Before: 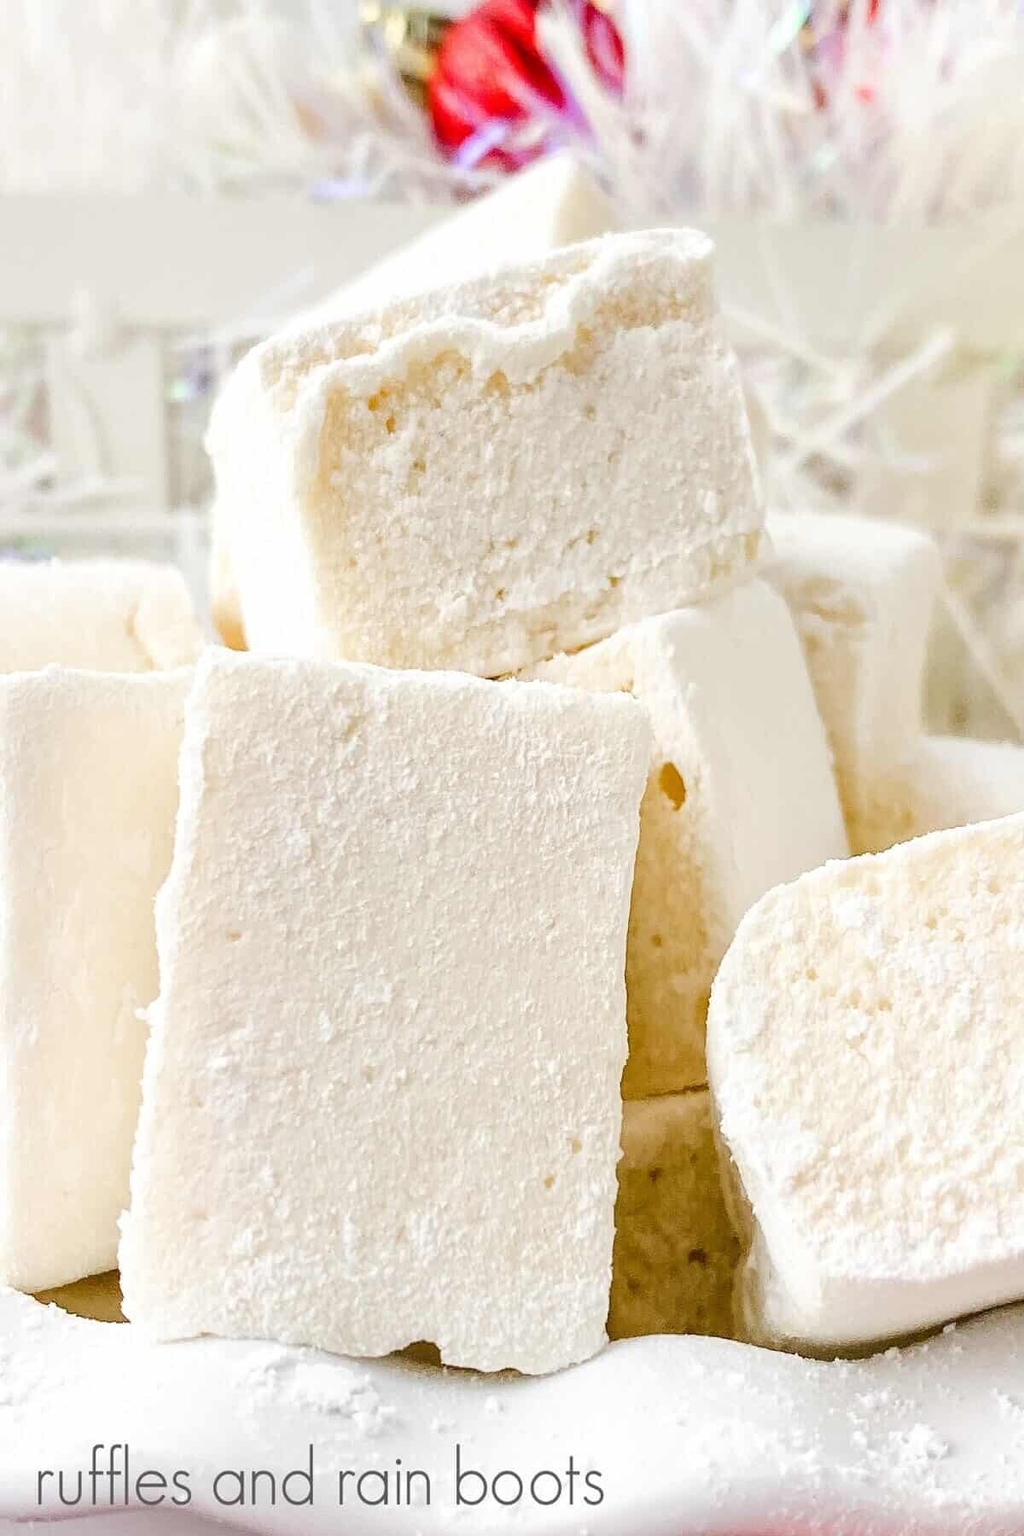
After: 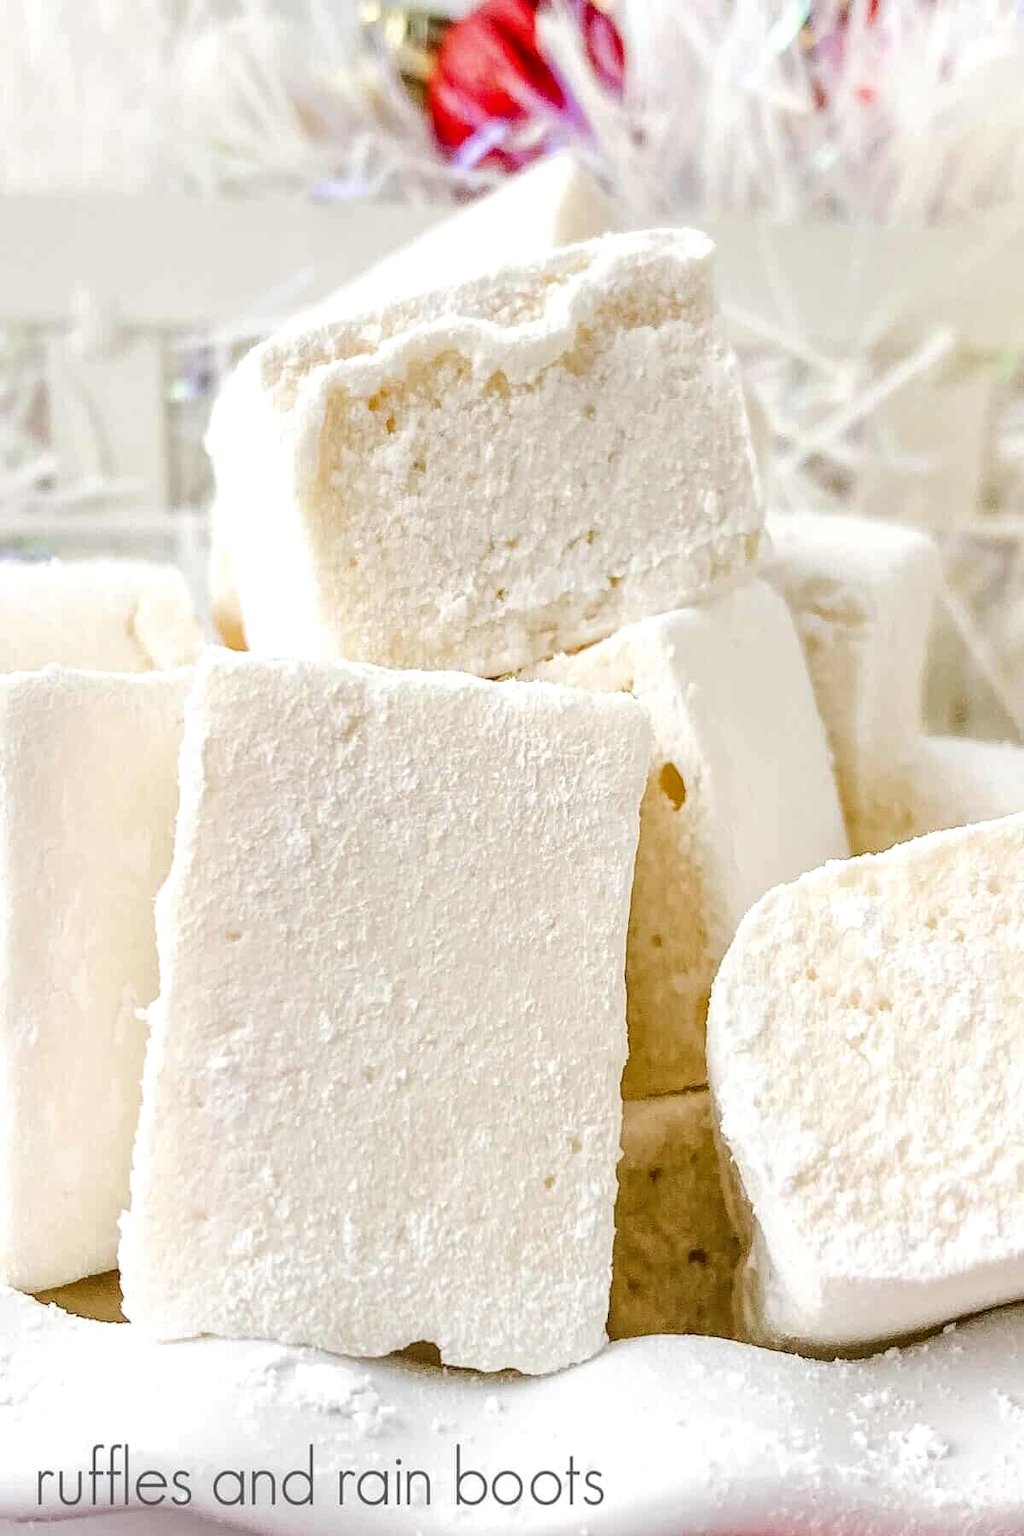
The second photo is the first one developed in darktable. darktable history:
local contrast: on, module defaults
contrast brightness saturation: saturation -0.05
tone equalizer: -7 EV 0.1 EV, edges refinement/feathering 500, mask exposure compensation -1.57 EV, preserve details no
